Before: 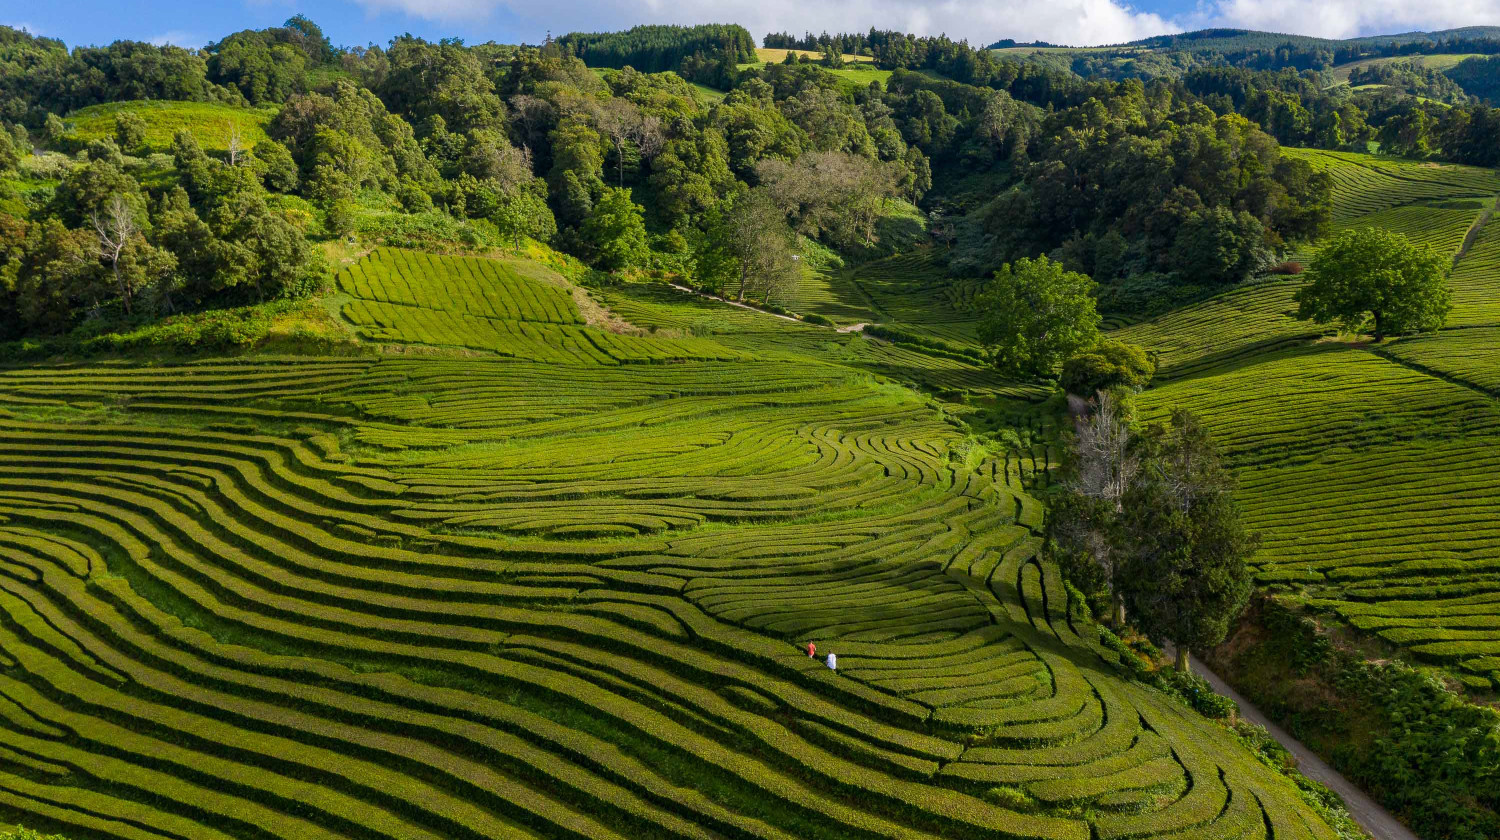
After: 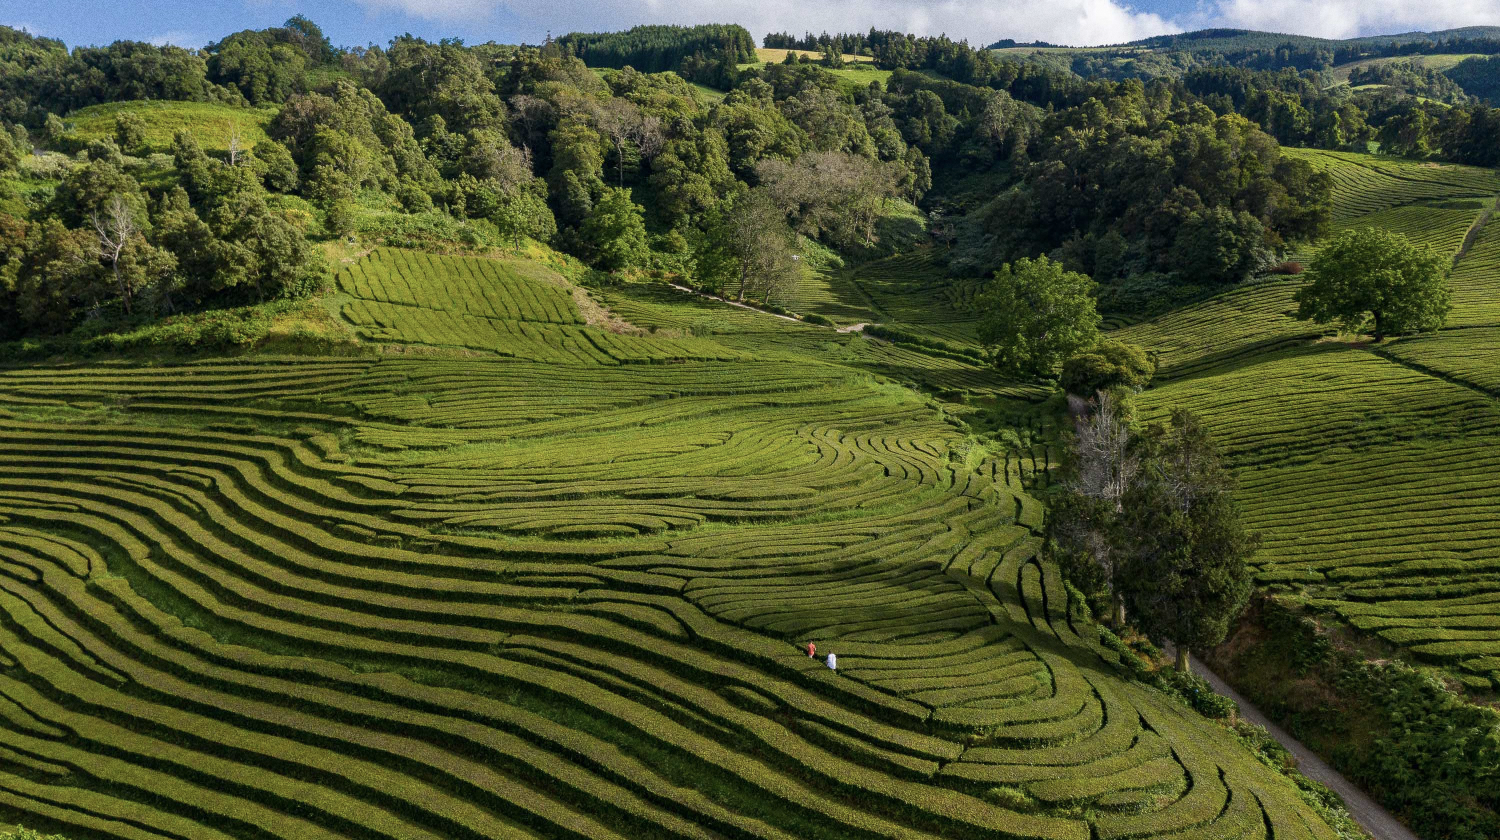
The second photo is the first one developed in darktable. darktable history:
grain: on, module defaults
contrast brightness saturation: contrast 0.06, brightness -0.01, saturation -0.23
